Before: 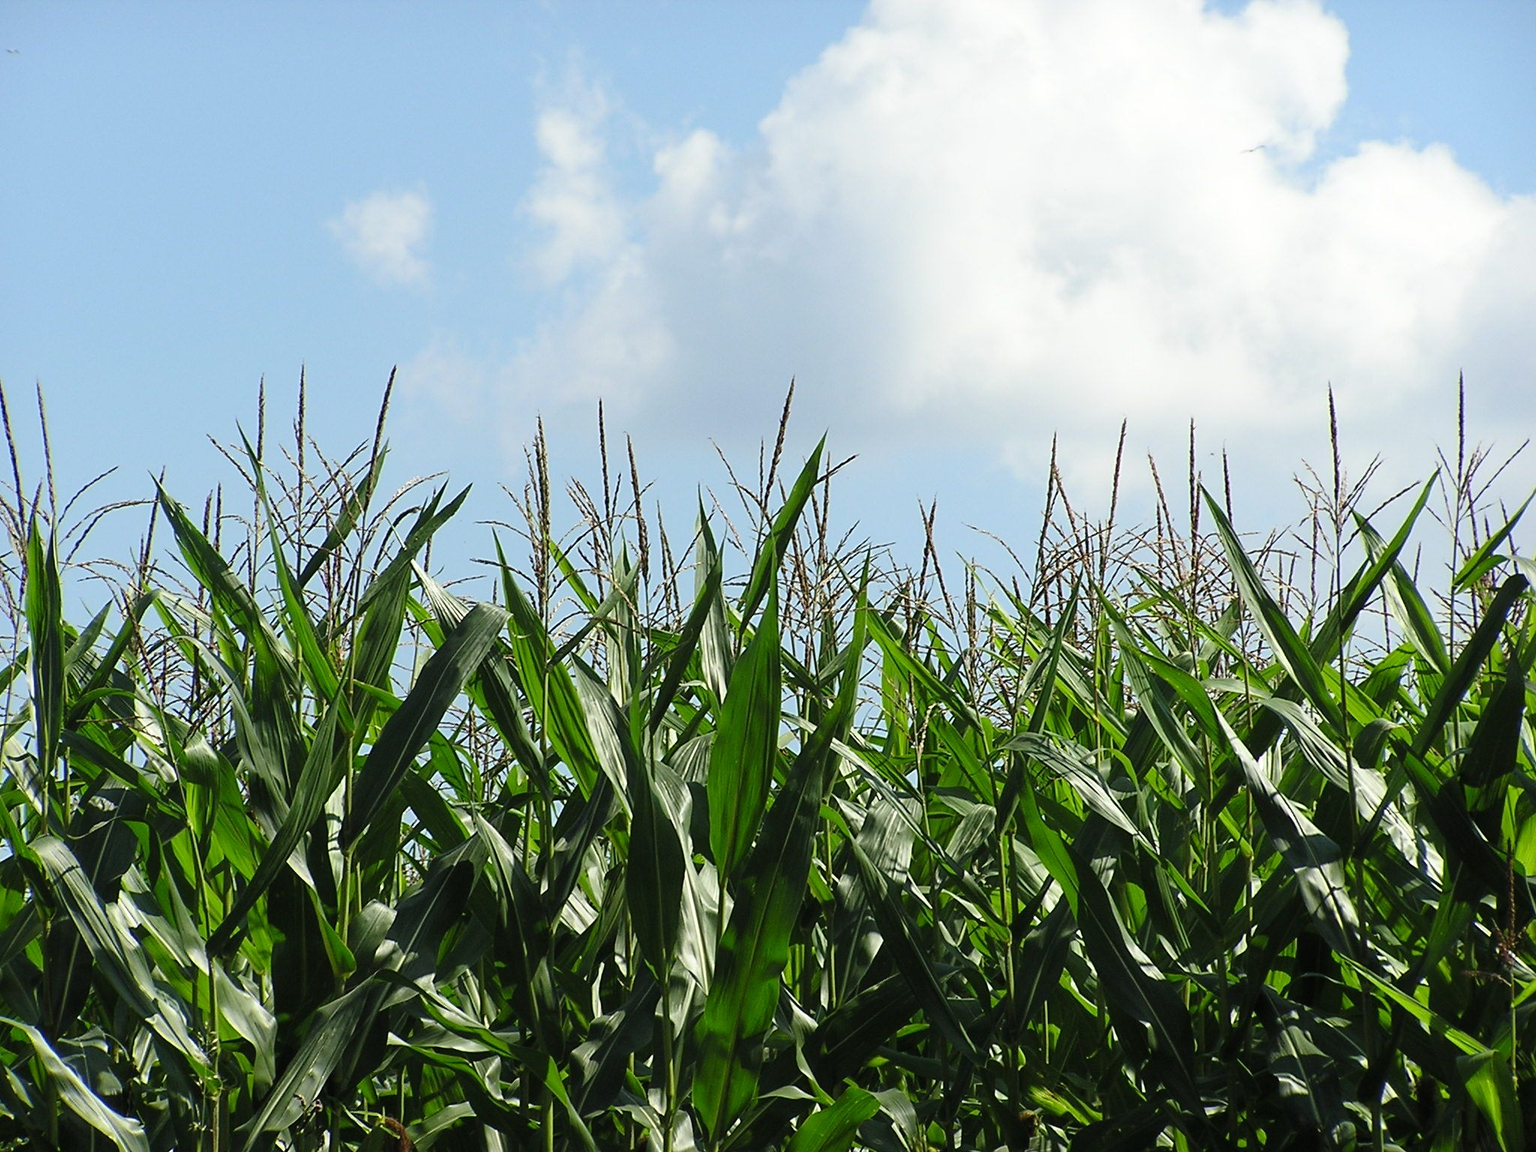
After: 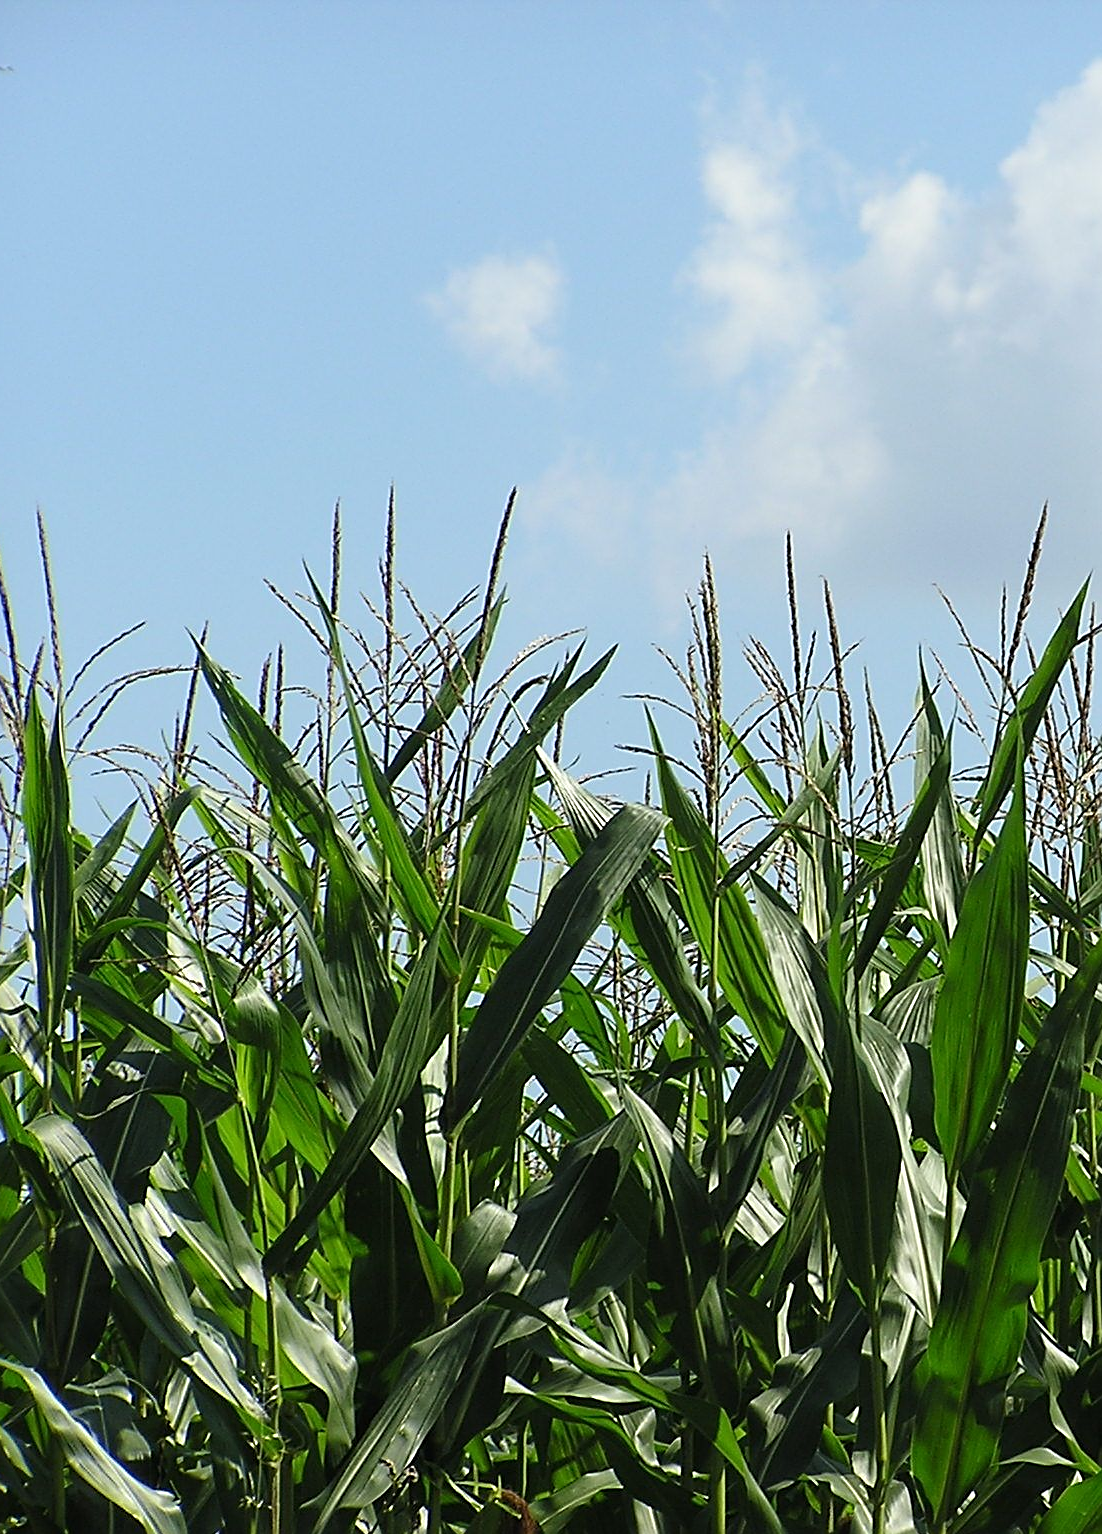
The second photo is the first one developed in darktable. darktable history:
sharpen: on, module defaults
crop: left 0.587%, right 45.588%, bottom 0.086%
